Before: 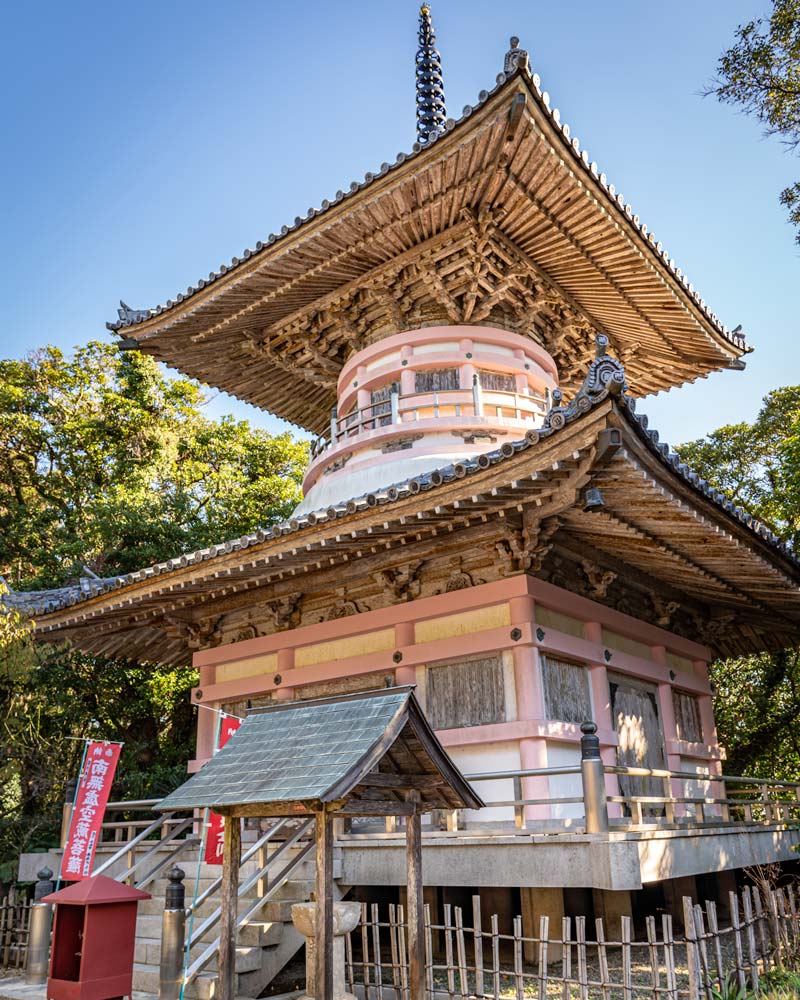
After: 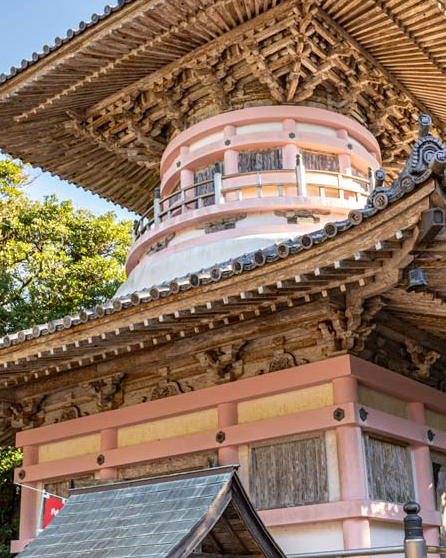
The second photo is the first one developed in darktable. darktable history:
crop and rotate: left 22.13%, top 22.054%, right 22.026%, bottom 22.102%
shadows and highlights: radius 118.69, shadows 42.21, highlights -61.56, soften with gaussian
